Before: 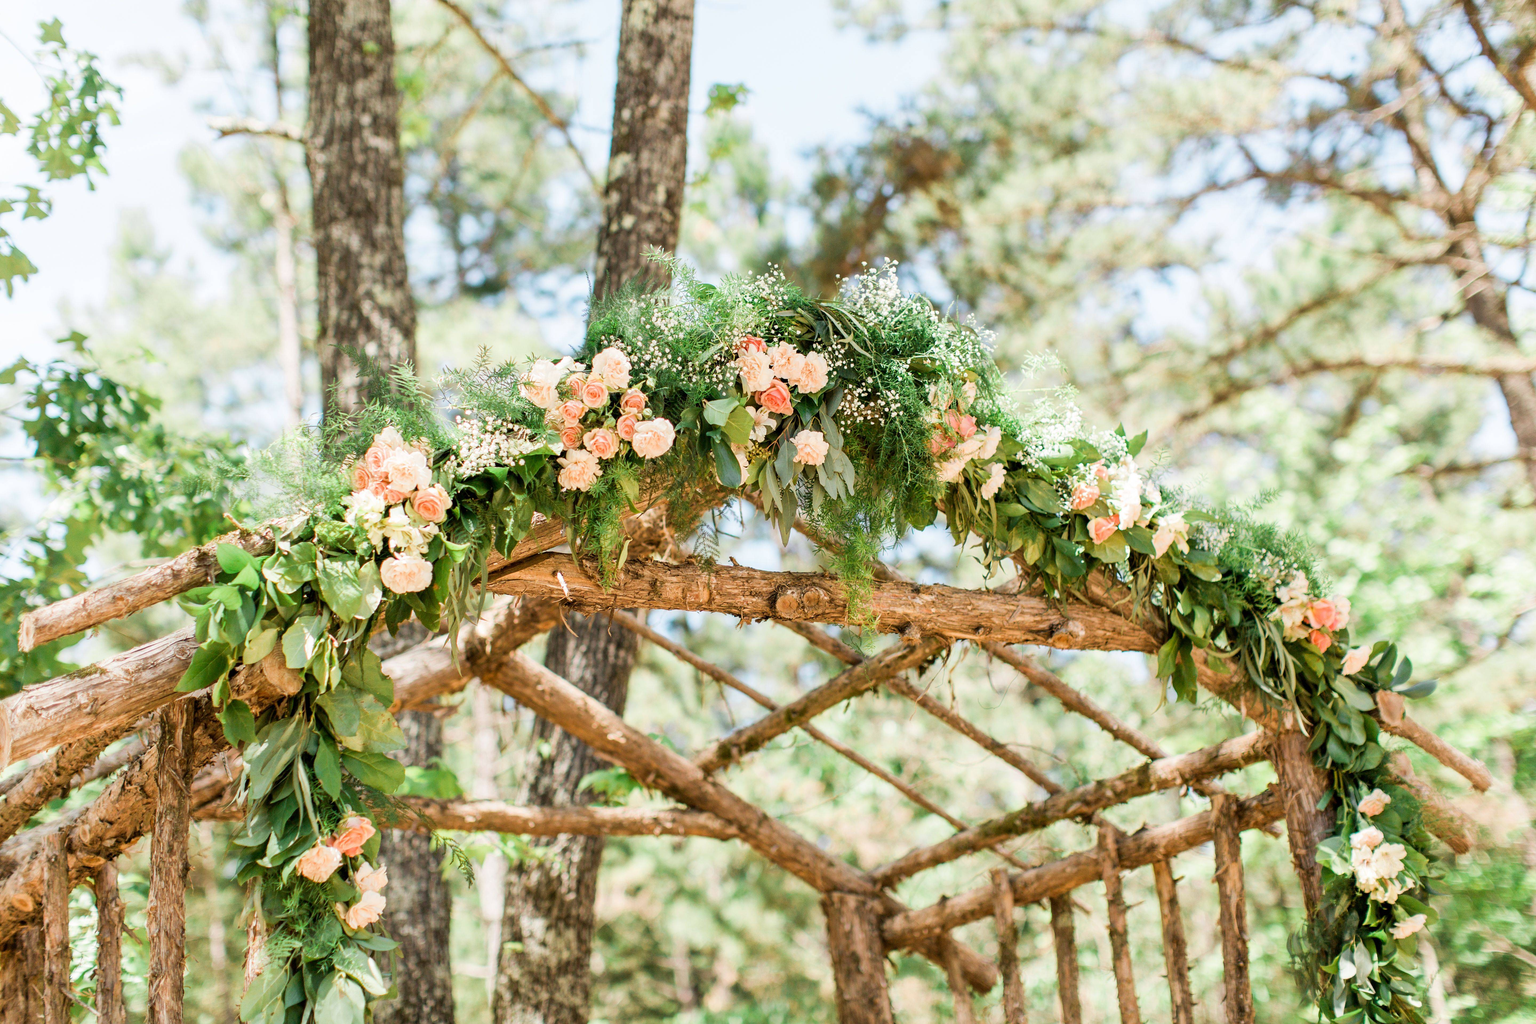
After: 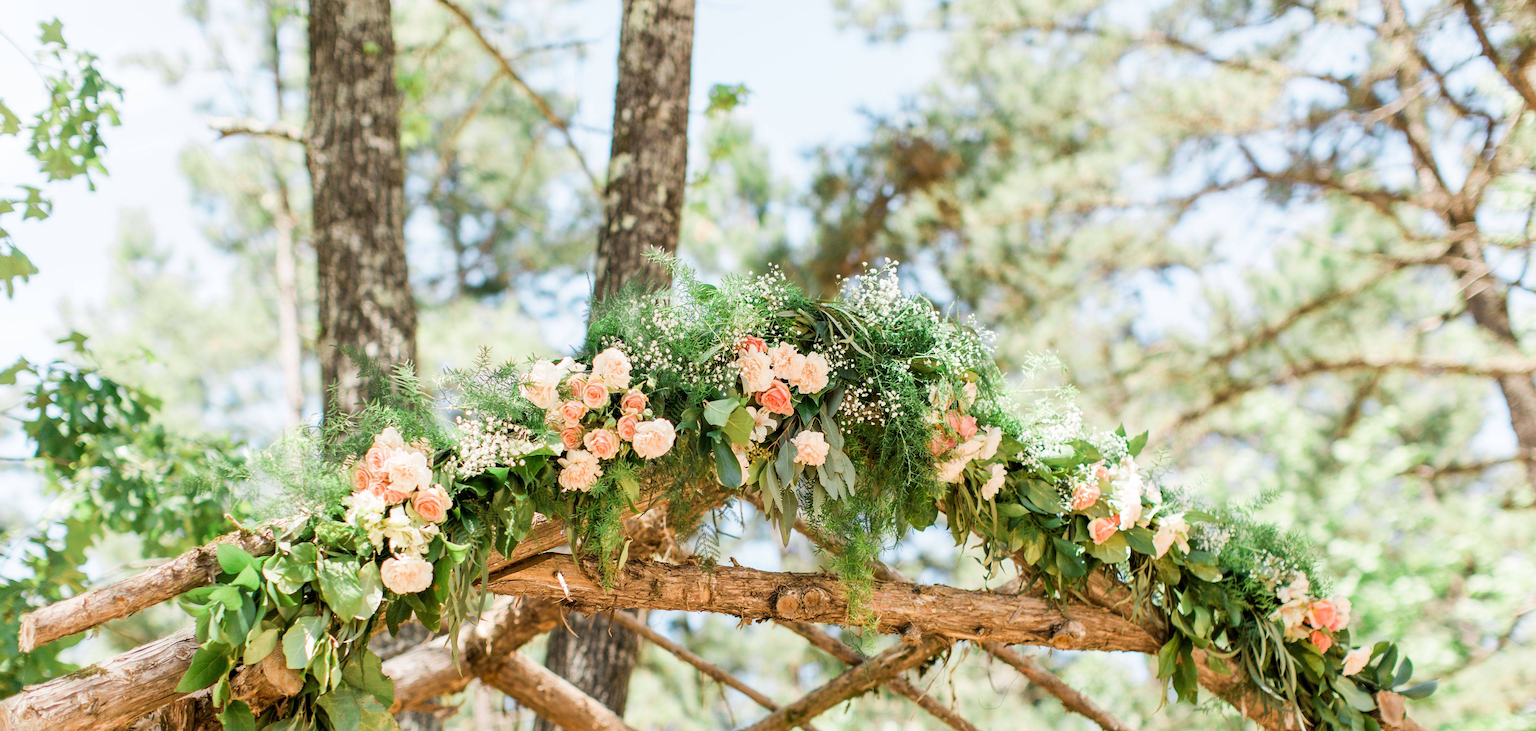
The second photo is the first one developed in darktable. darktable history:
crop: right 0.001%, bottom 28.611%
